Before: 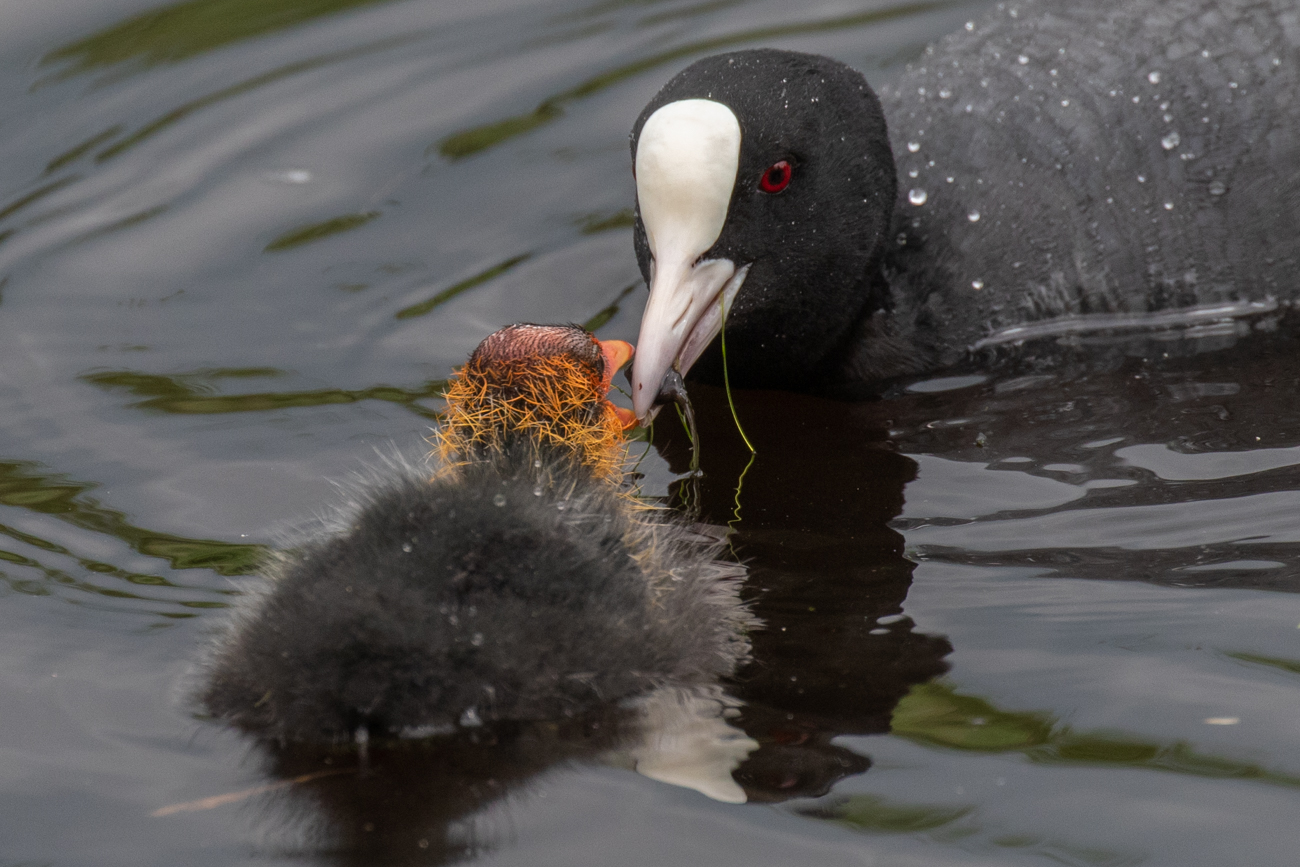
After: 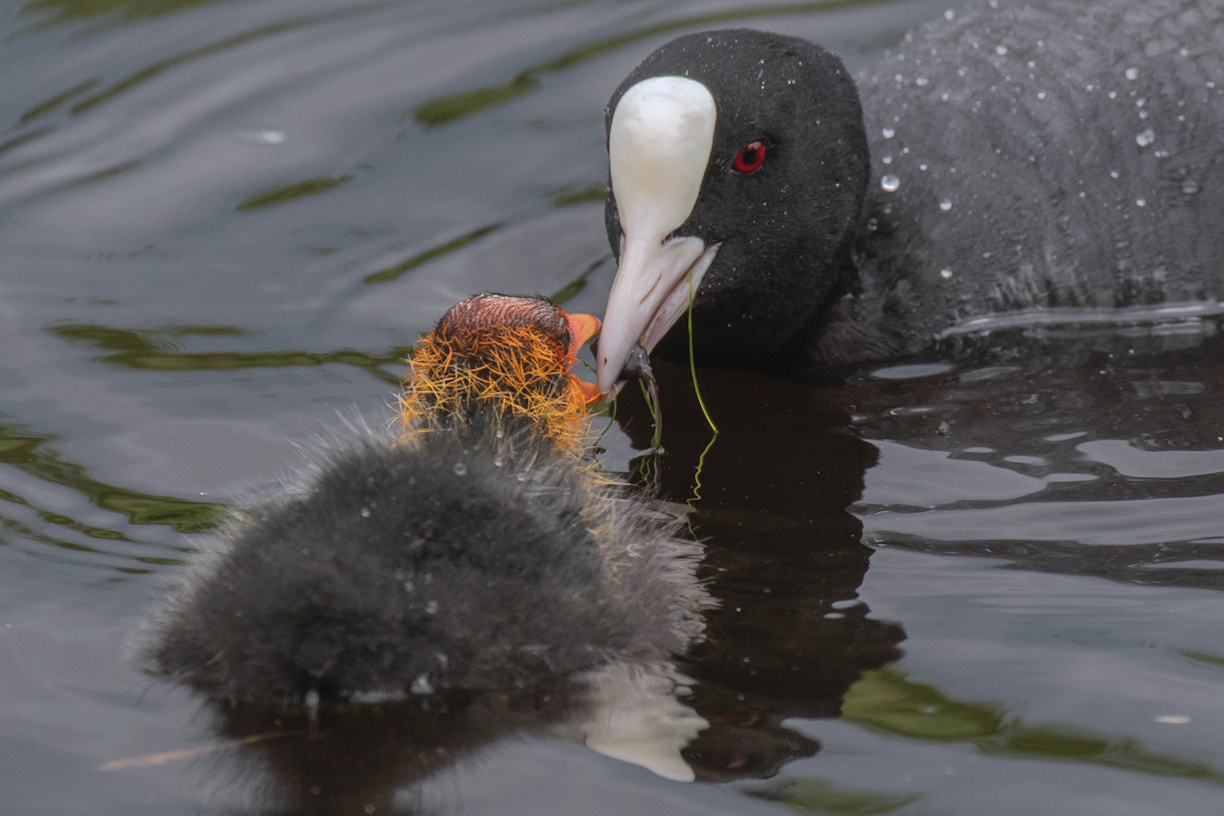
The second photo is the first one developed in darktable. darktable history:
crop and rotate: angle -2.38°
white balance: red 0.983, blue 1.036
exposure: black level correction -0.003, exposure 0.04 EV, compensate highlight preservation false
shadows and highlights: shadows 38.43, highlights -74.54
